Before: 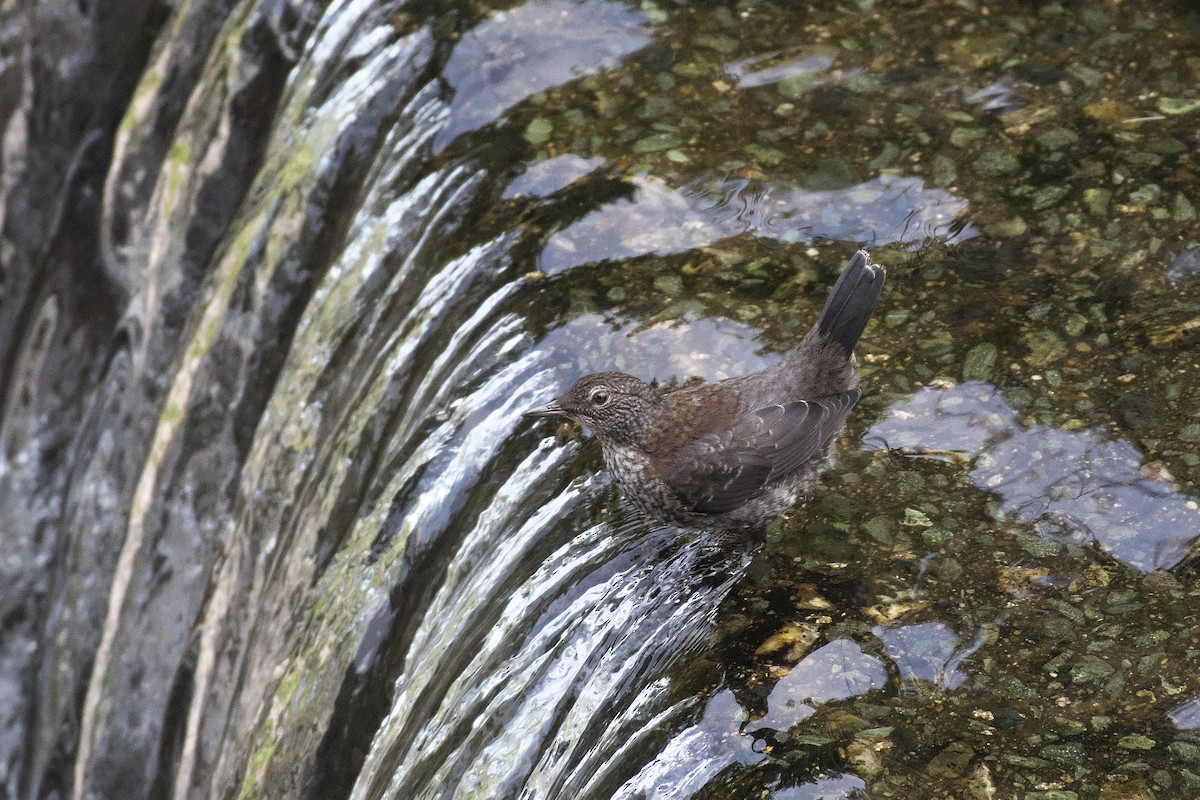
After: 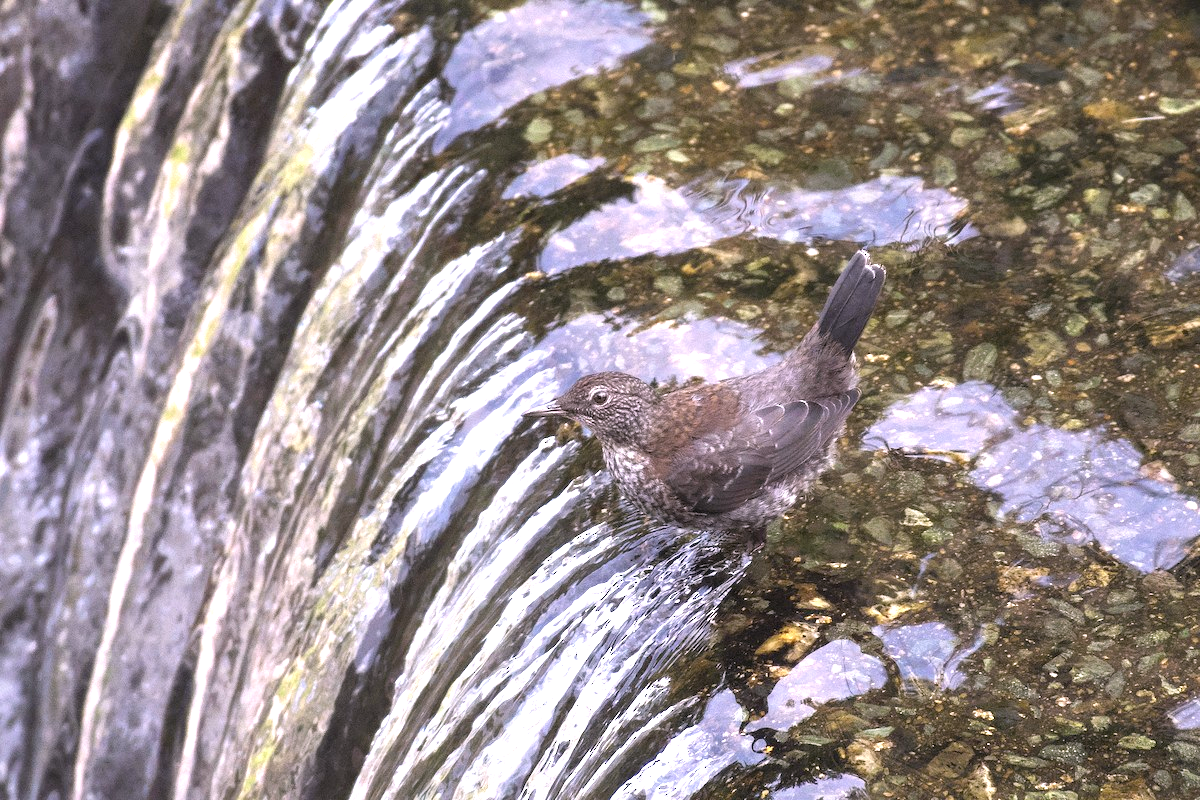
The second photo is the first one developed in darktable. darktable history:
exposure: black level correction 0, exposure 1 EV, compensate exposure bias true, compensate highlight preservation false
color calibration: output R [1.063, -0.012, -0.003, 0], output B [-0.079, 0.047, 1, 0], gray › normalize channels true, x 0.367, y 0.379, temperature 4404.95 K, gamut compression 0.01
